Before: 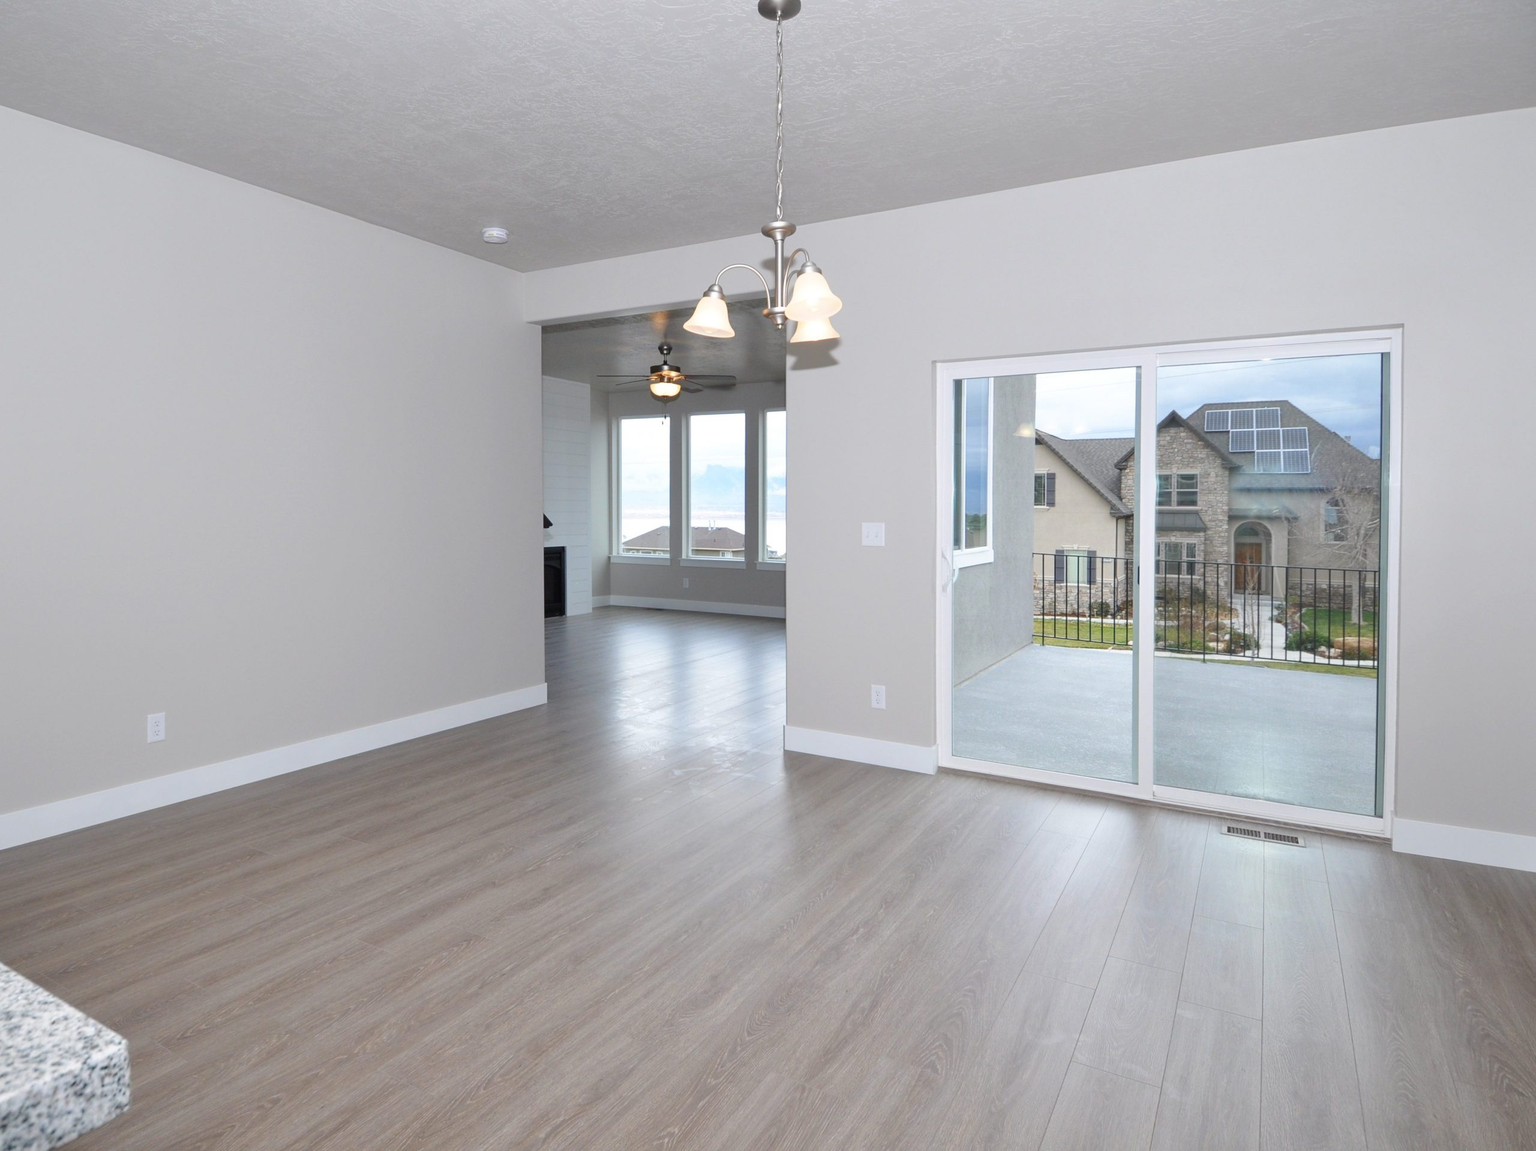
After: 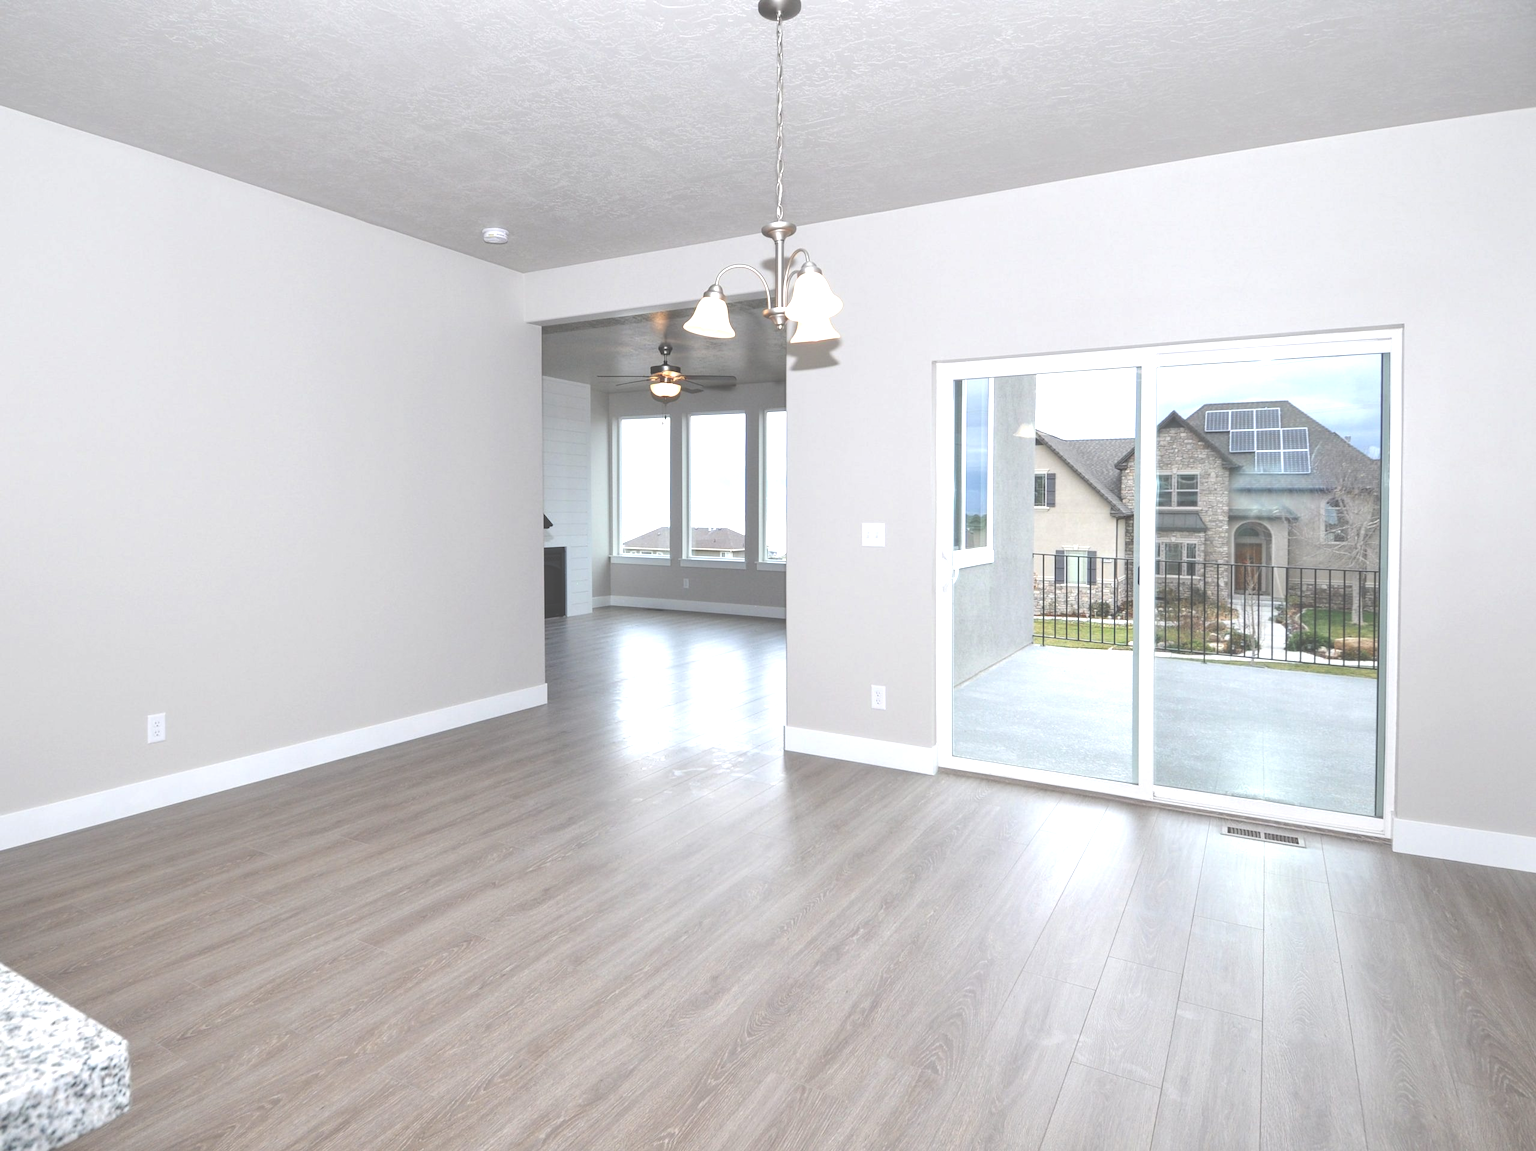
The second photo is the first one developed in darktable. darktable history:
exposure: black level correction -0.071, exposure 0.5 EV, compensate highlight preservation false
local contrast: highlights 123%, shadows 126%, detail 140%, midtone range 0.254
